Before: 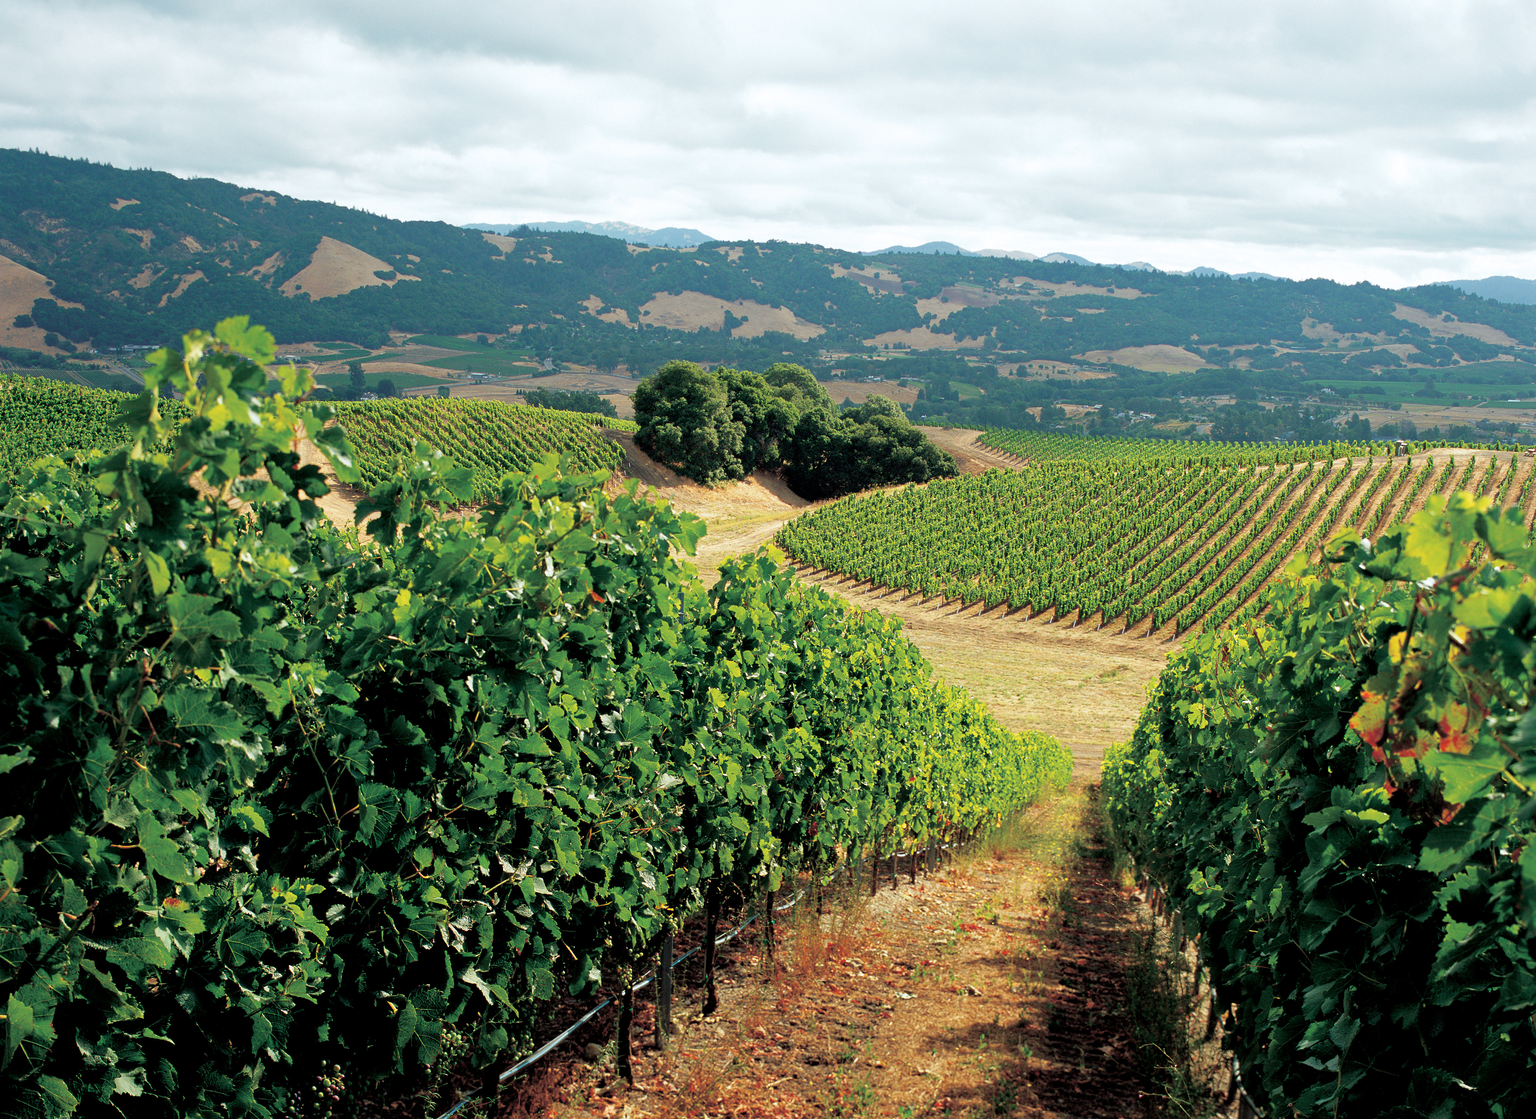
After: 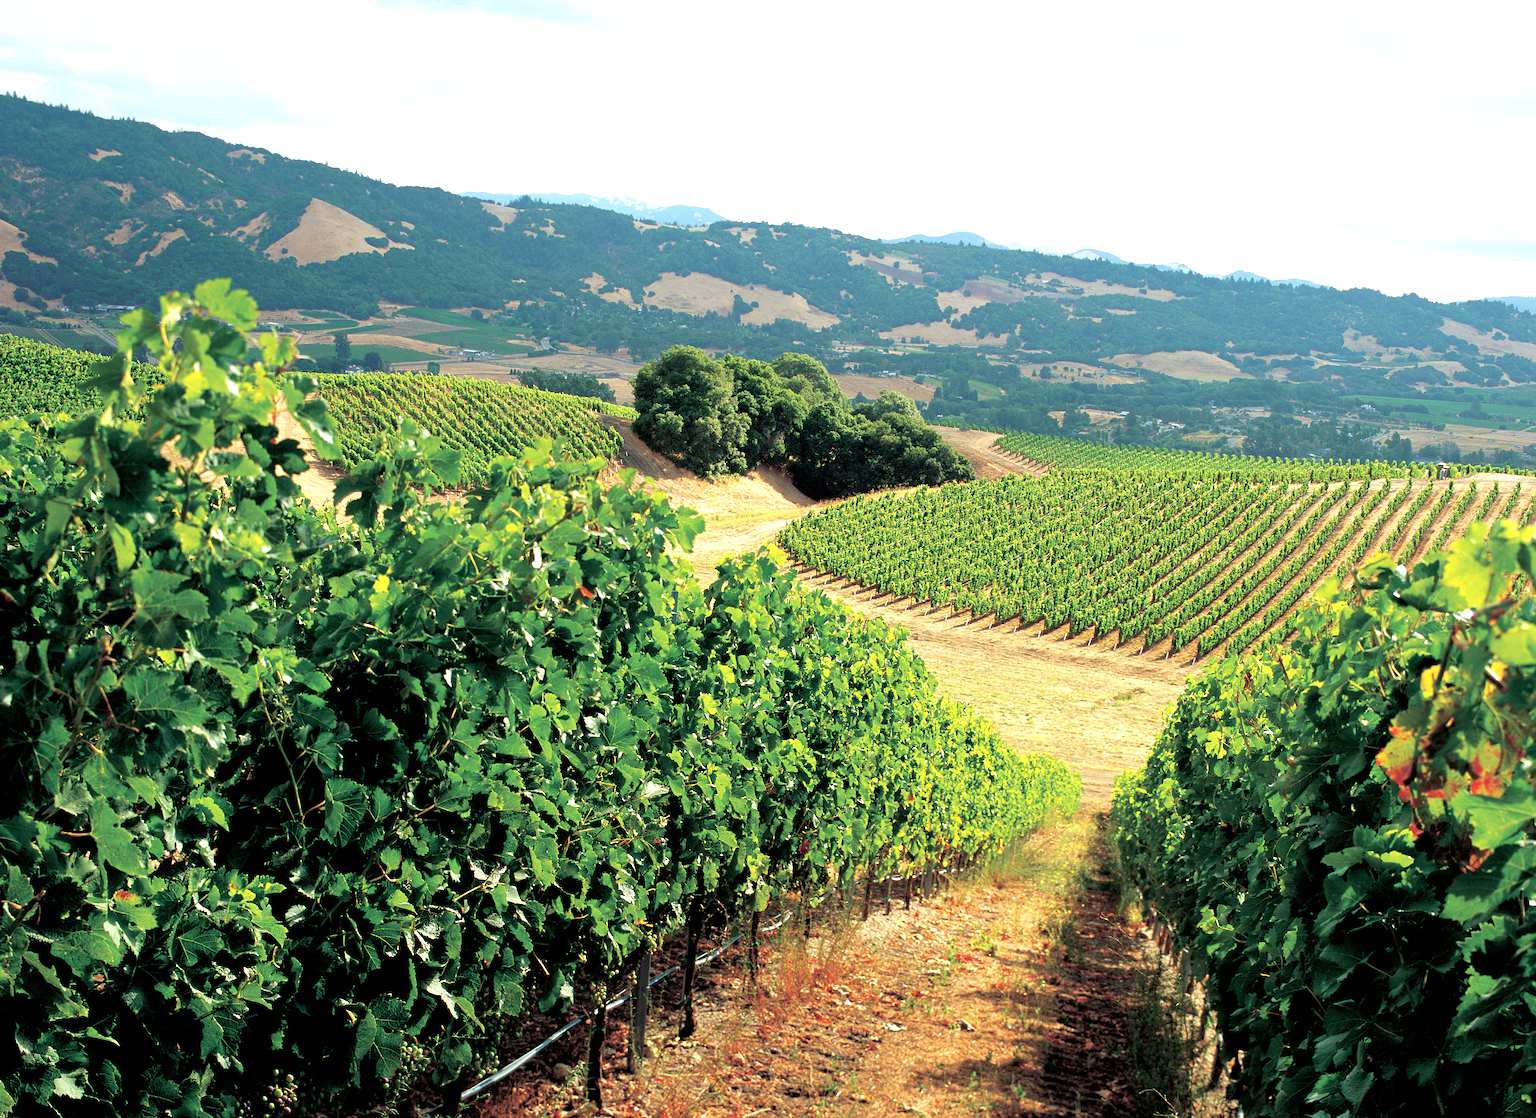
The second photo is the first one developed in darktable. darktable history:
exposure: black level correction 0, exposure 0.596 EV, compensate highlight preservation false
crop and rotate: angle -2.46°
